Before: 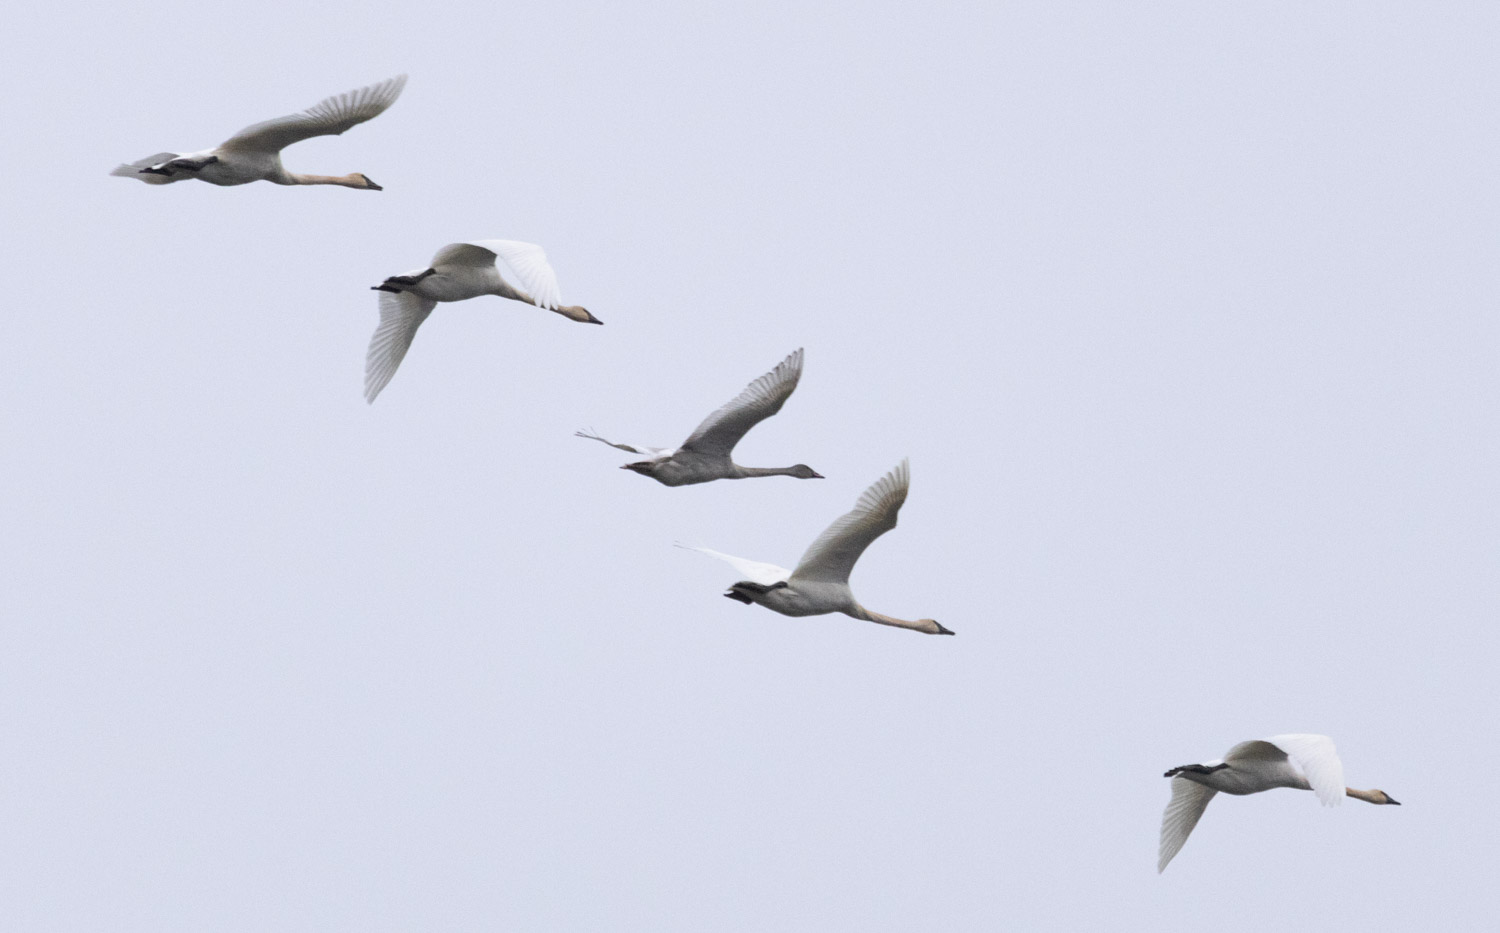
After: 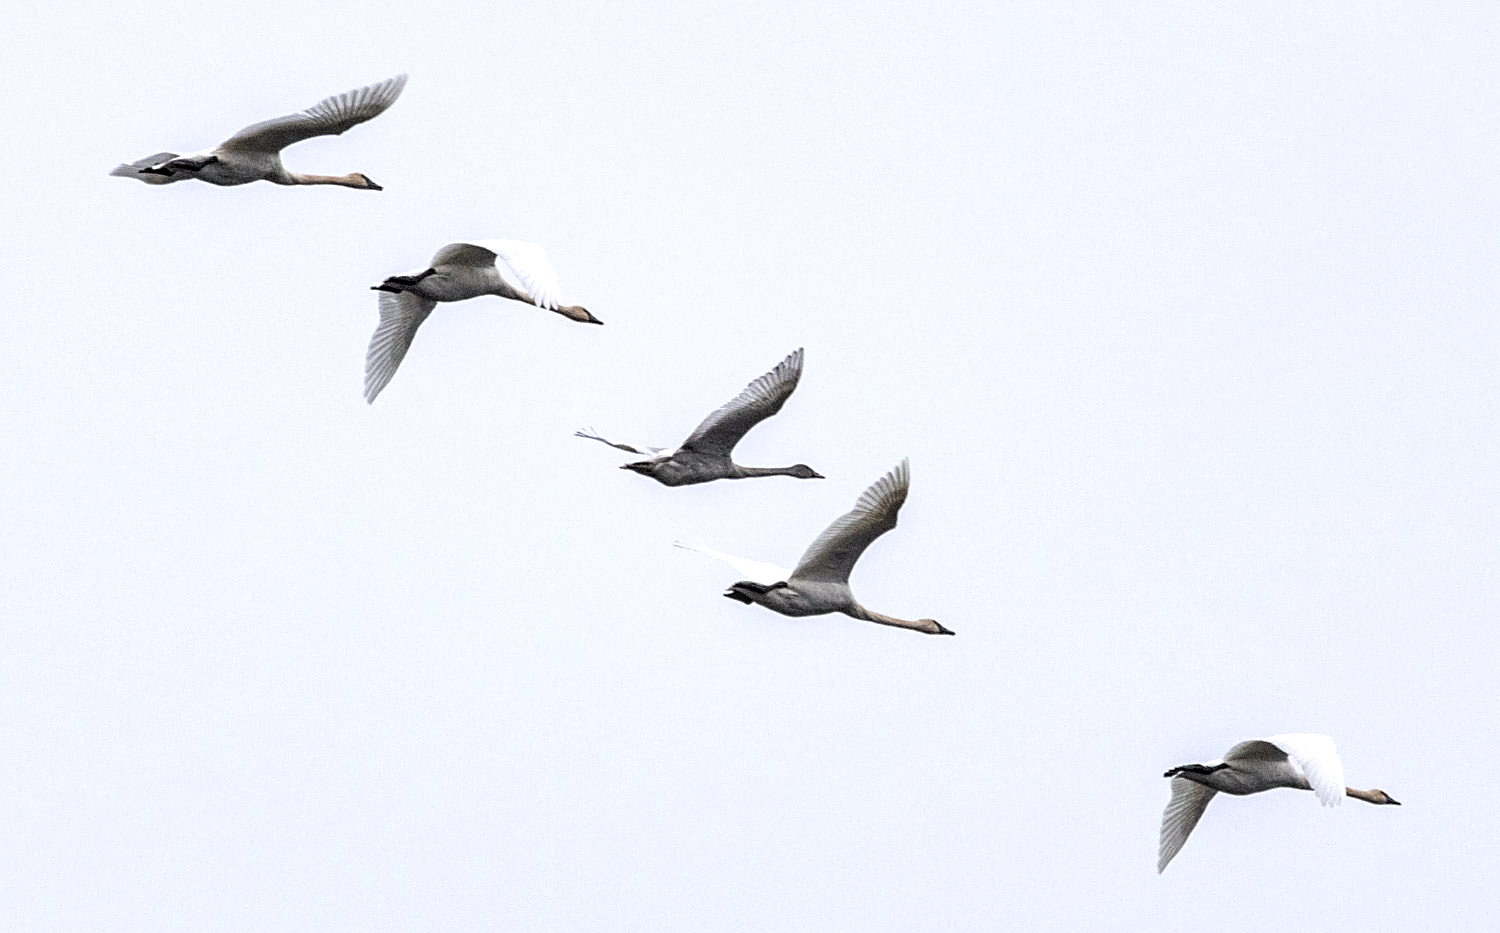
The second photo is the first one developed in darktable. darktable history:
sharpen: on, module defaults
local contrast: detail 150%
levels: levels [0.062, 0.494, 0.925]
exposure: black level correction 0.009, exposure 1.43 EV, compensate exposure bias true, compensate highlight preservation false
